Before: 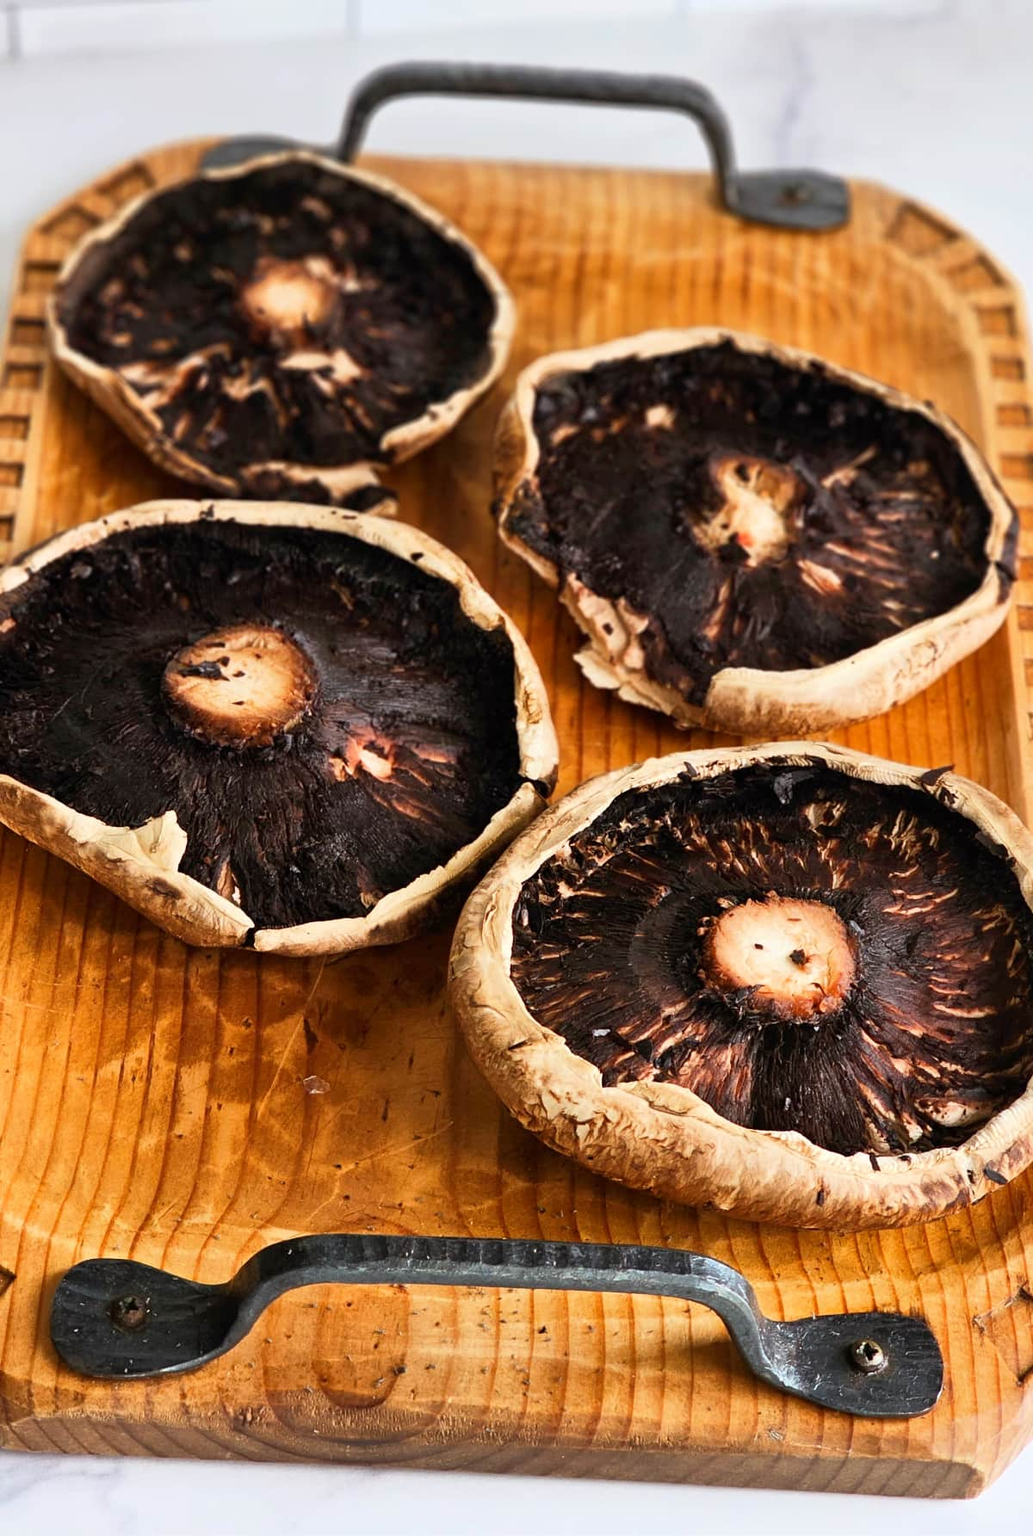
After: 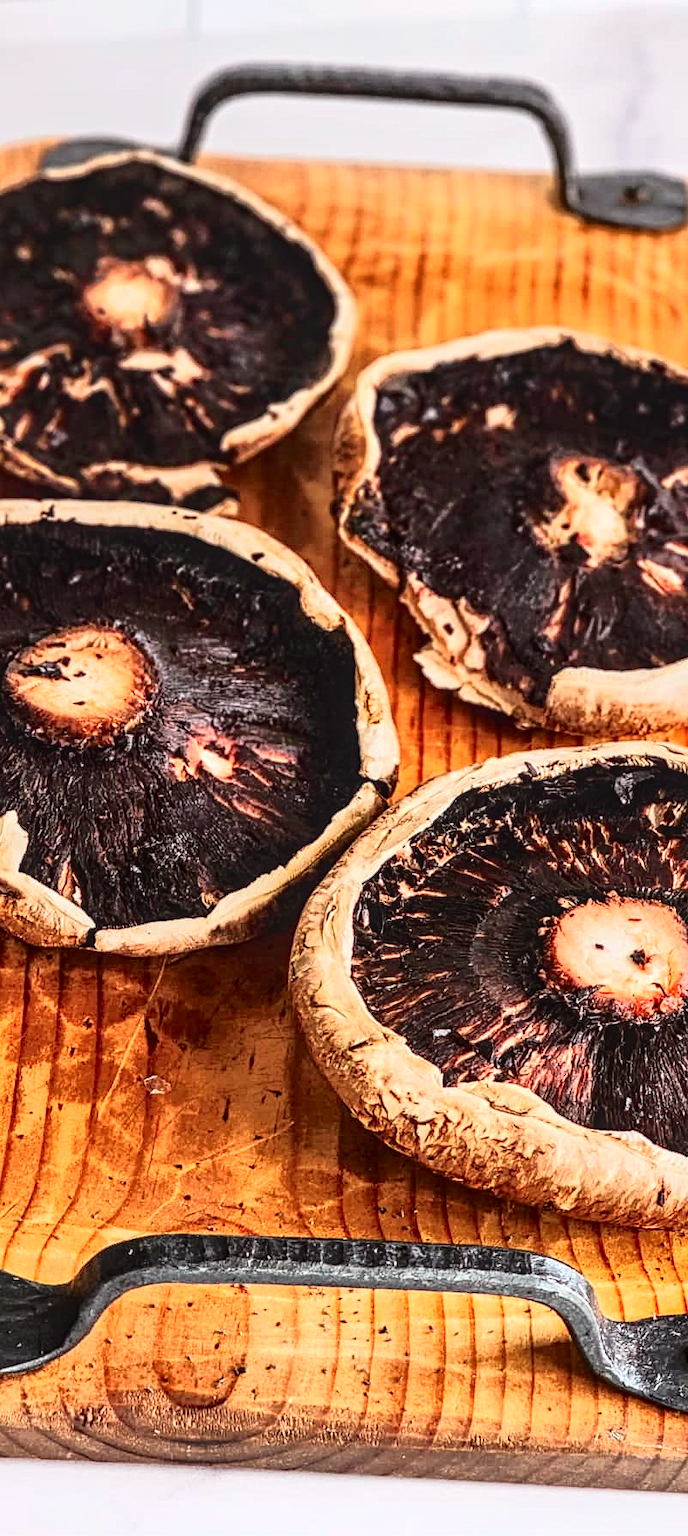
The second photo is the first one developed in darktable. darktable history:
local contrast: detail 130%
exposure: exposure 0.6 EV, compensate highlight preservation false
crop and rotate: left 15.446%, right 17.836%
tone curve: curves: ch0 [(0, 0.032) (0.094, 0.08) (0.265, 0.208) (0.41, 0.417) (0.498, 0.496) (0.638, 0.673) (0.819, 0.841) (0.96, 0.899)]; ch1 [(0, 0) (0.161, 0.092) (0.37, 0.302) (0.417, 0.434) (0.495, 0.504) (0.576, 0.589) (0.725, 0.765) (1, 1)]; ch2 [(0, 0) (0.352, 0.403) (0.45, 0.469) (0.521, 0.515) (0.59, 0.579) (1, 1)], color space Lab, independent channels, preserve colors none
contrast equalizer: y [[0.5, 0.5, 0.5, 0.539, 0.64, 0.611], [0.5 ×6], [0.5 ×6], [0 ×6], [0 ×6]]
